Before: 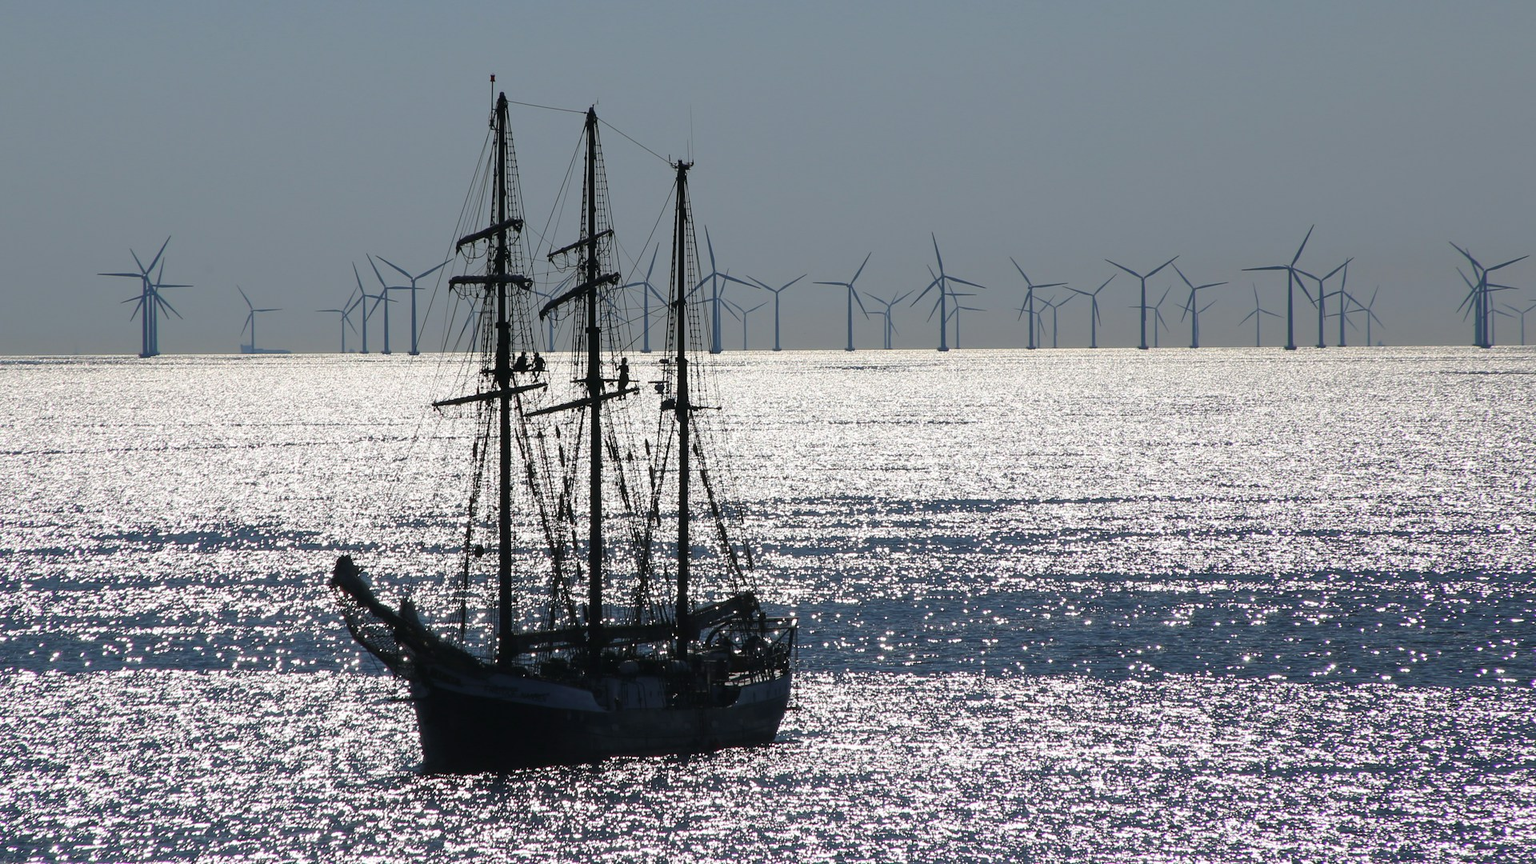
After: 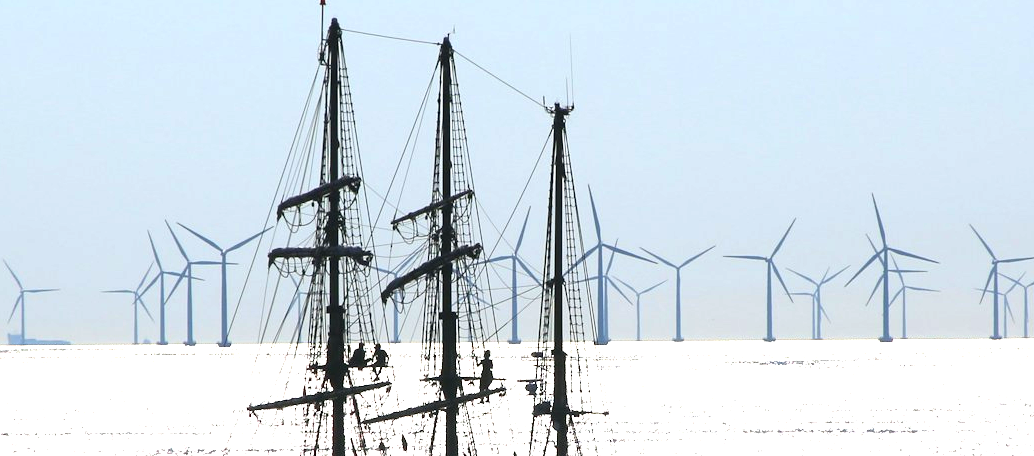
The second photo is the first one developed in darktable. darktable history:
exposure: black level correction 0, exposure 1.741 EV, compensate exposure bias true, compensate highlight preservation false
tone equalizer: on, module defaults
crop: left 15.306%, top 9.065%, right 30.789%, bottom 48.638%
color zones: curves: ch1 [(0, 0.525) (0.143, 0.556) (0.286, 0.52) (0.429, 0.5) (0.571, 0.5) (0.714, 0.5) (0.857, 0.503) (1, 0.525)]
